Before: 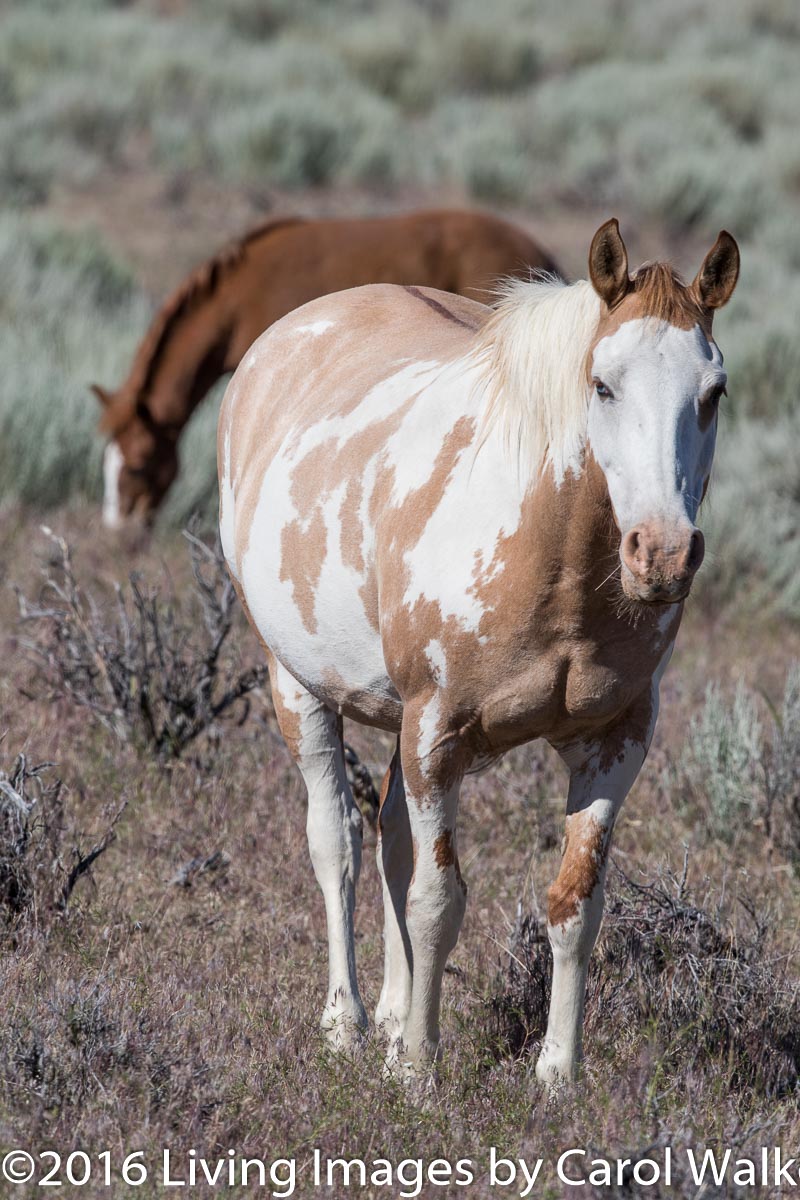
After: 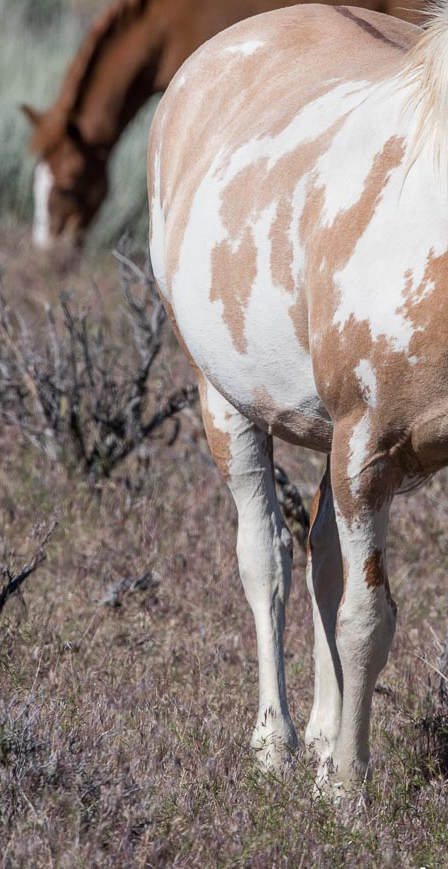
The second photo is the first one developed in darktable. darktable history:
crop: left 8.84%, top 23.356%, right 35.127%, bottom 4.166%
